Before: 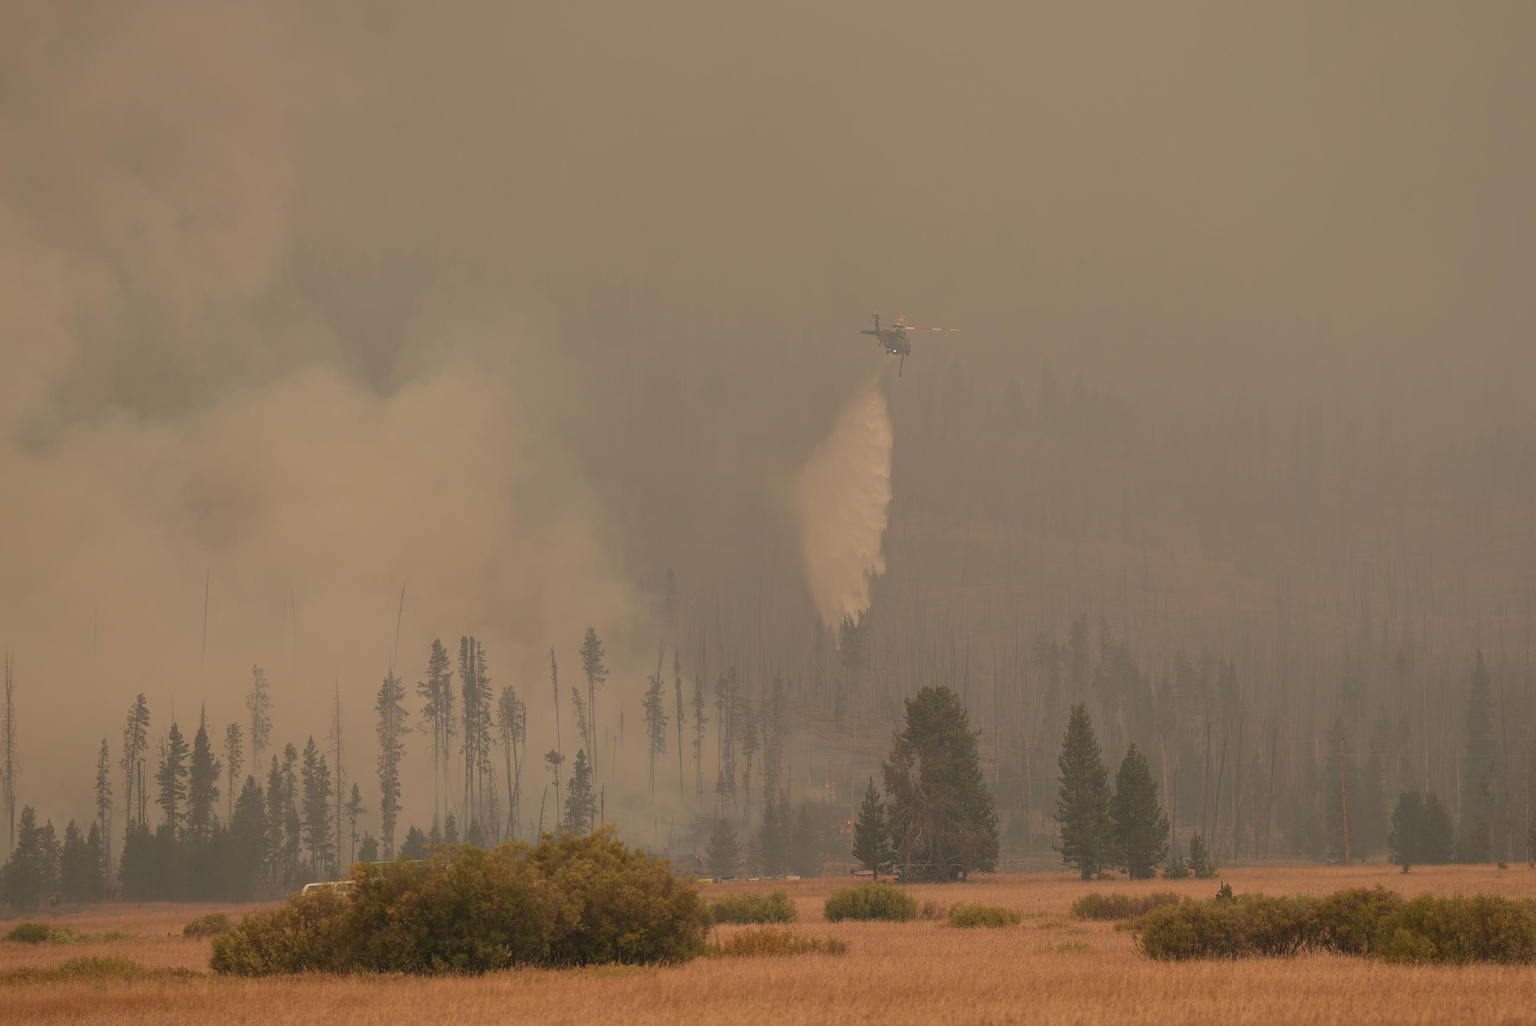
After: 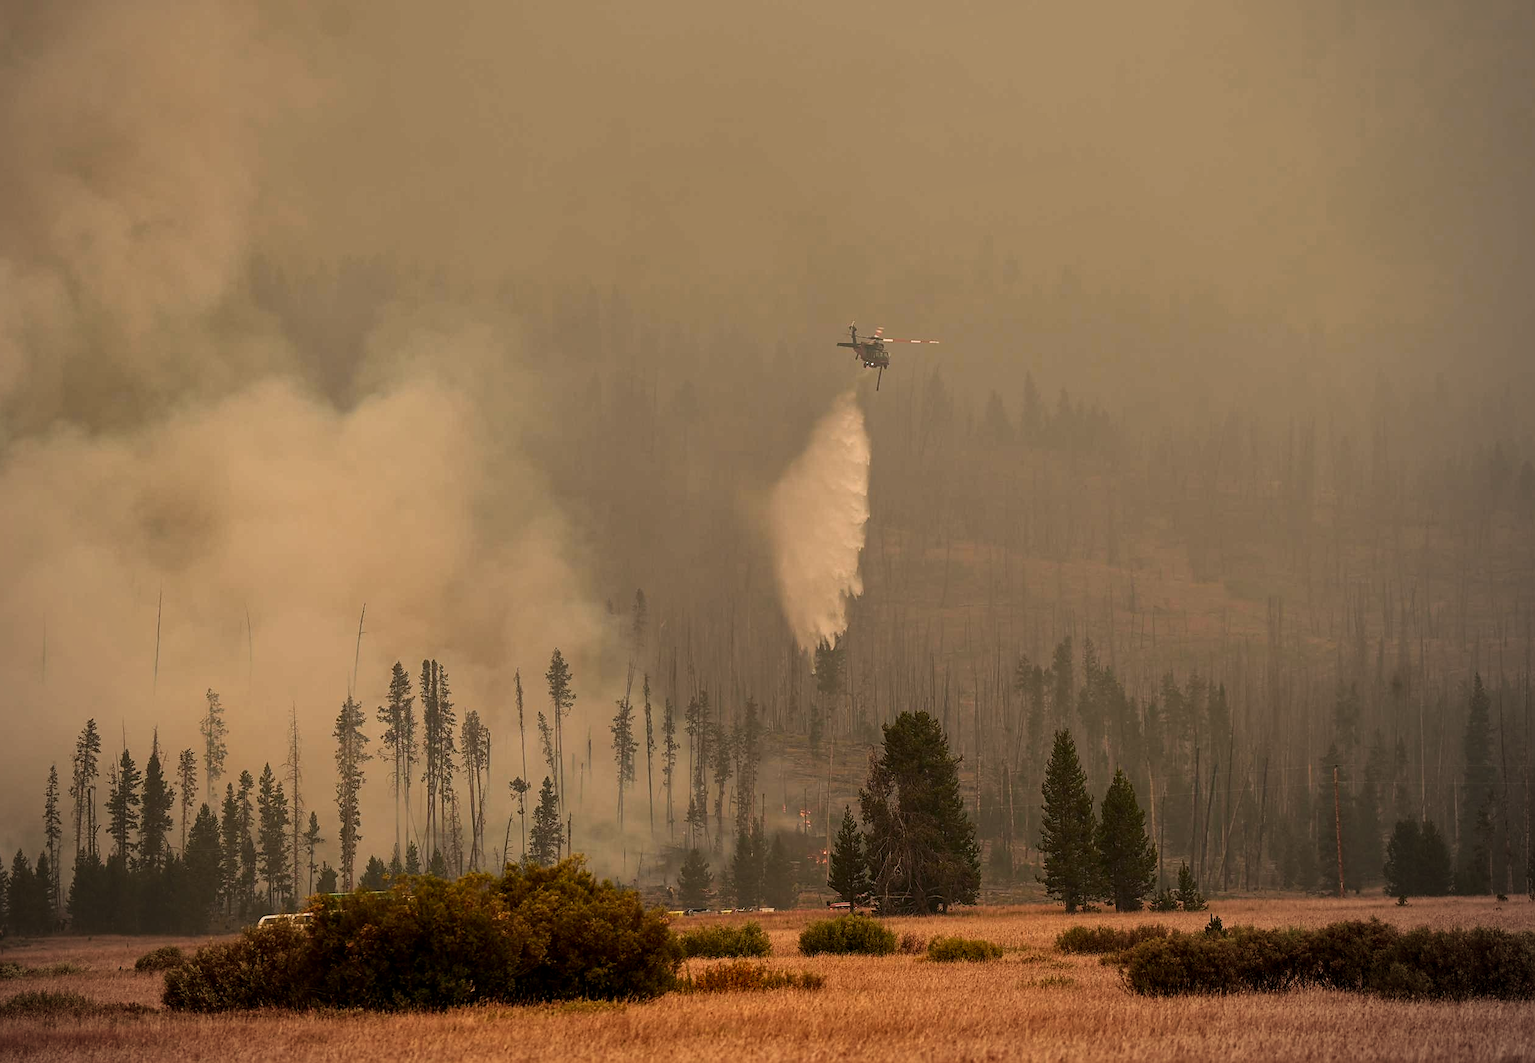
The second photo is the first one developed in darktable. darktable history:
crop and rotate: left 3.494%
sharpen: on, module defaults
tone curve: curves: ch0 [(0, 0) (0.003, 0.016) (0.011, 0.016) (0.025, 0.016) (0.044, 0.017) (0.069, 0.026) (0.1, 0.044) (0.136, 0.074) (0.177, 0.121) (0.224, 0.183) (0.277, 0.248) (0.335, 0.326) (0.399, 0.413) (0.468, 0.511) (0.543, 0.612) (0.623, 0.717) (0.709, 0.818) (0.801, 0.911) (0.898, 0.979) (1, 1)], preserve colors none
local contrast: on, module defaults
vignetting: fall-off radius 61.09%, center (-0.067, -0.315), unbound false
contrast brightness saturation: contrast 0.194, brightness -0.104, saturation 0.213
color zones: curves: ch0 [(0, 0.5) (0.143, 0.52) (0.286, 0.5) (0.429, 0.5) (0.571, 0.5) (0.714, 0.5) (0.857, 0.5) (1, 0.5)]; ch1 [(0, 0.489) (0.155, 0.45) (0.286, 0.466) (0.429, 0.5) (0.571, 0.5) (0.714, 0.5) (0.857, 0.5) (1, 0.489)]
